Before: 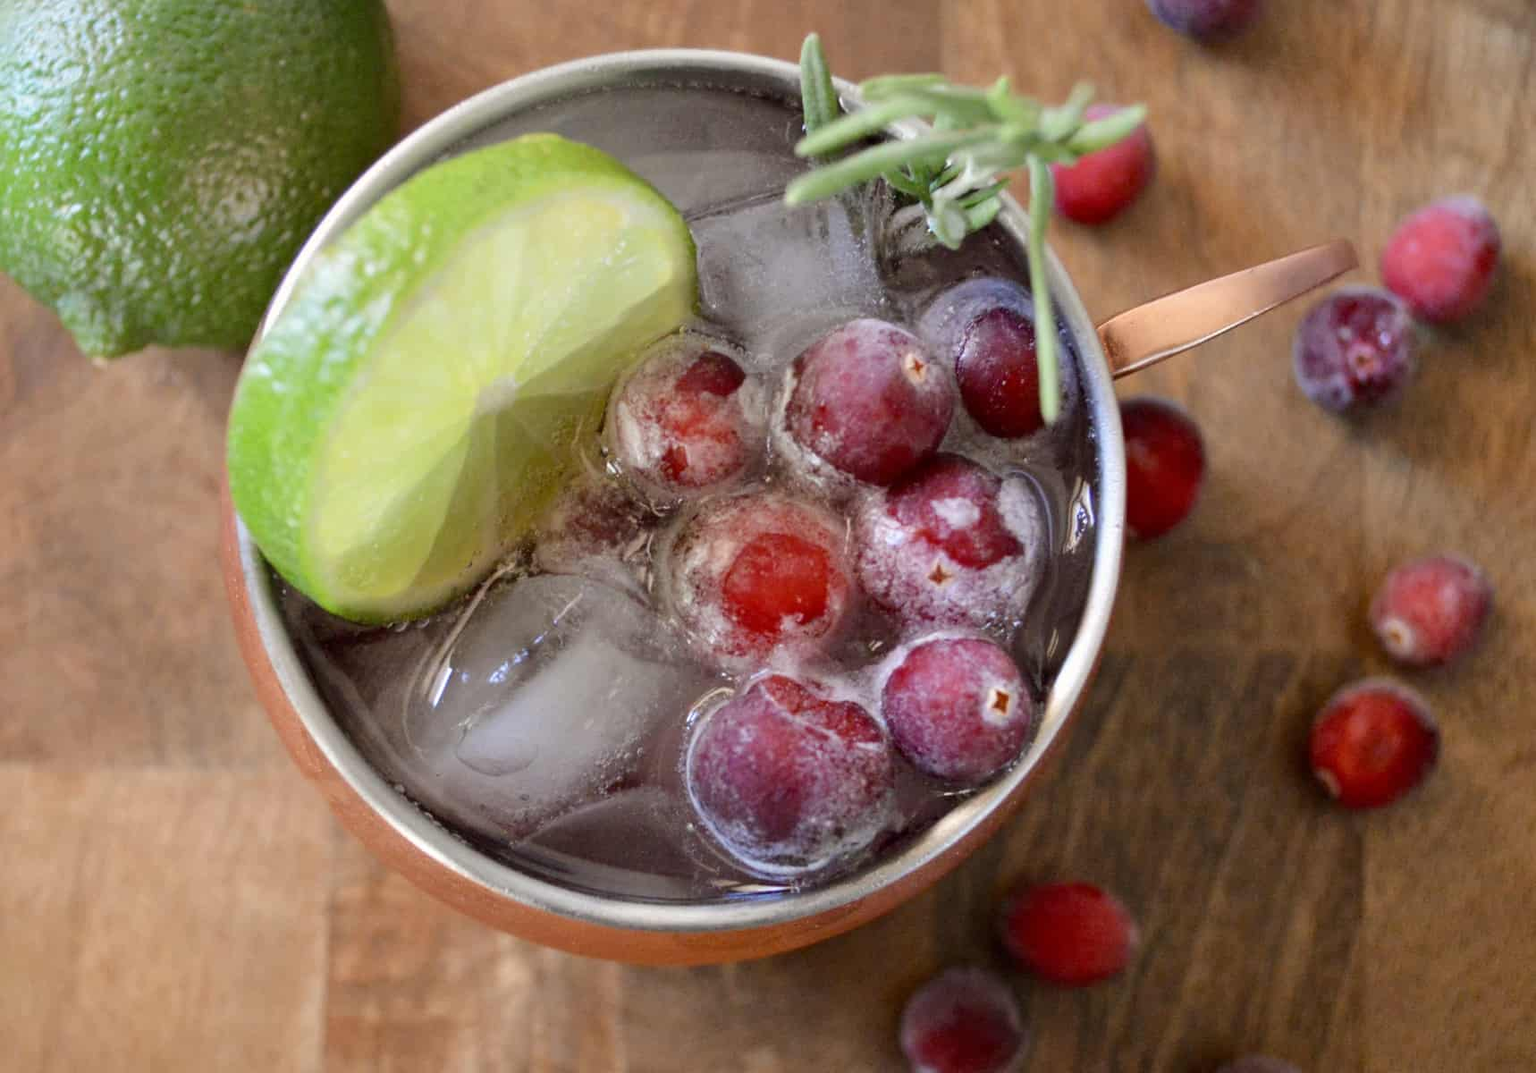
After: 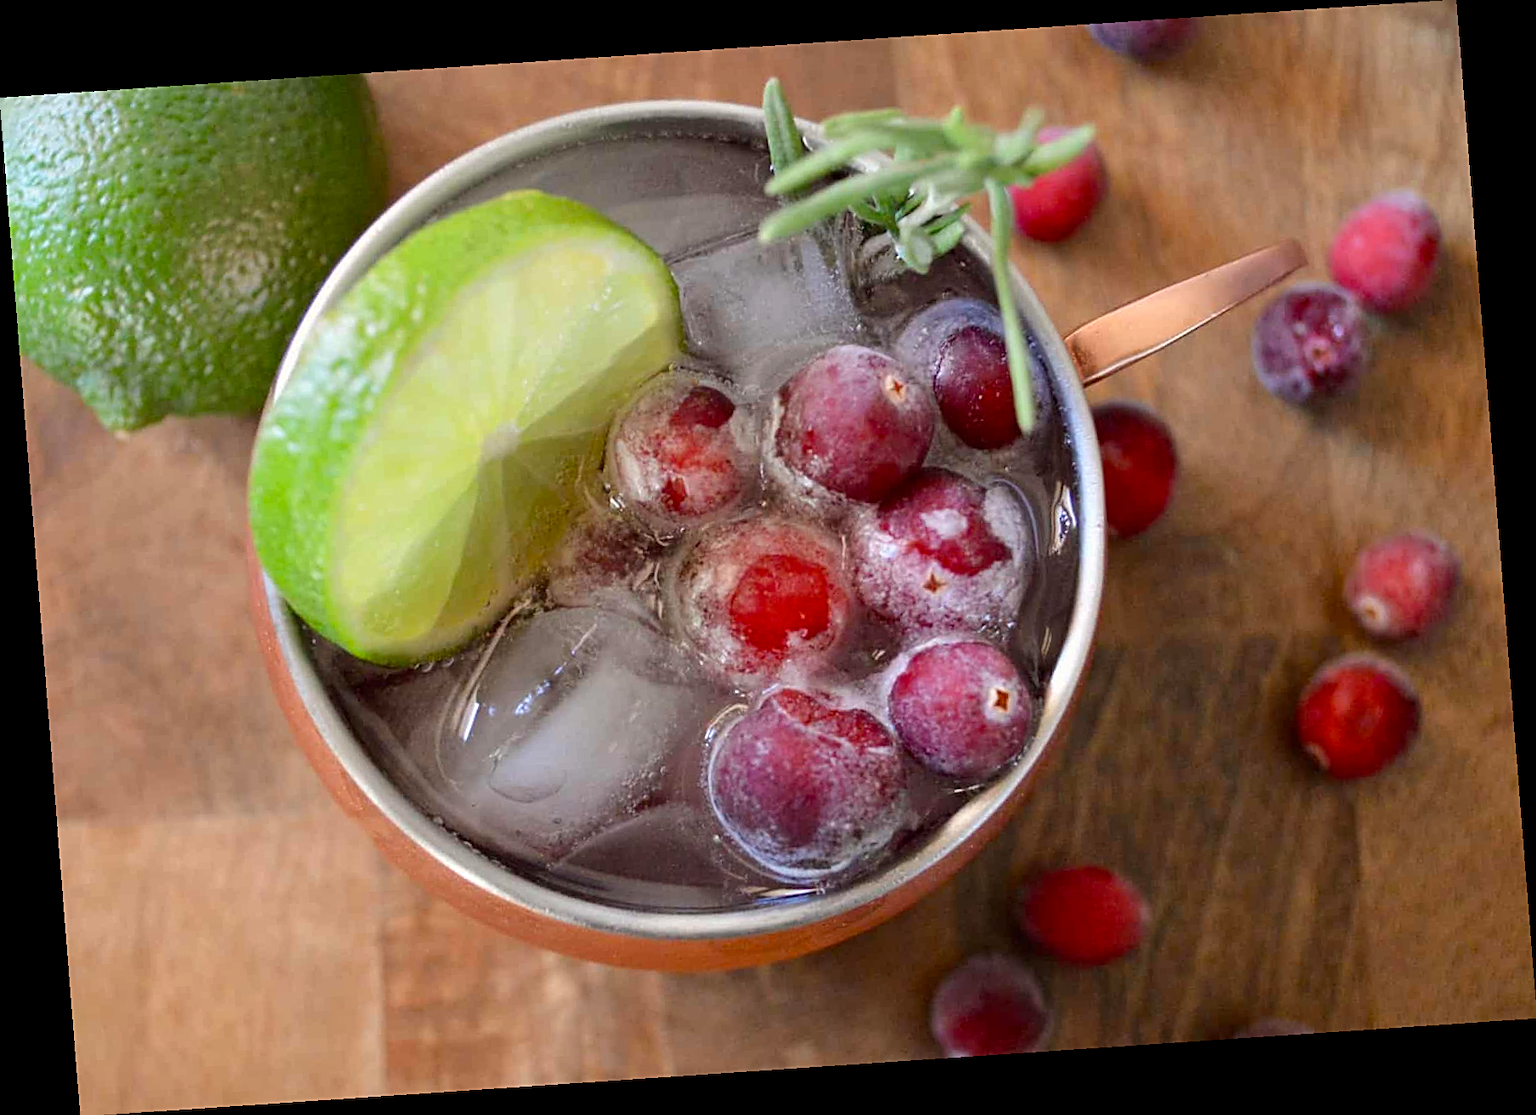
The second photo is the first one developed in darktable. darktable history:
sharpen: on, module defaults
rotate and perspective: rotation -4.2°, shear 0.006, automatic cropping off
